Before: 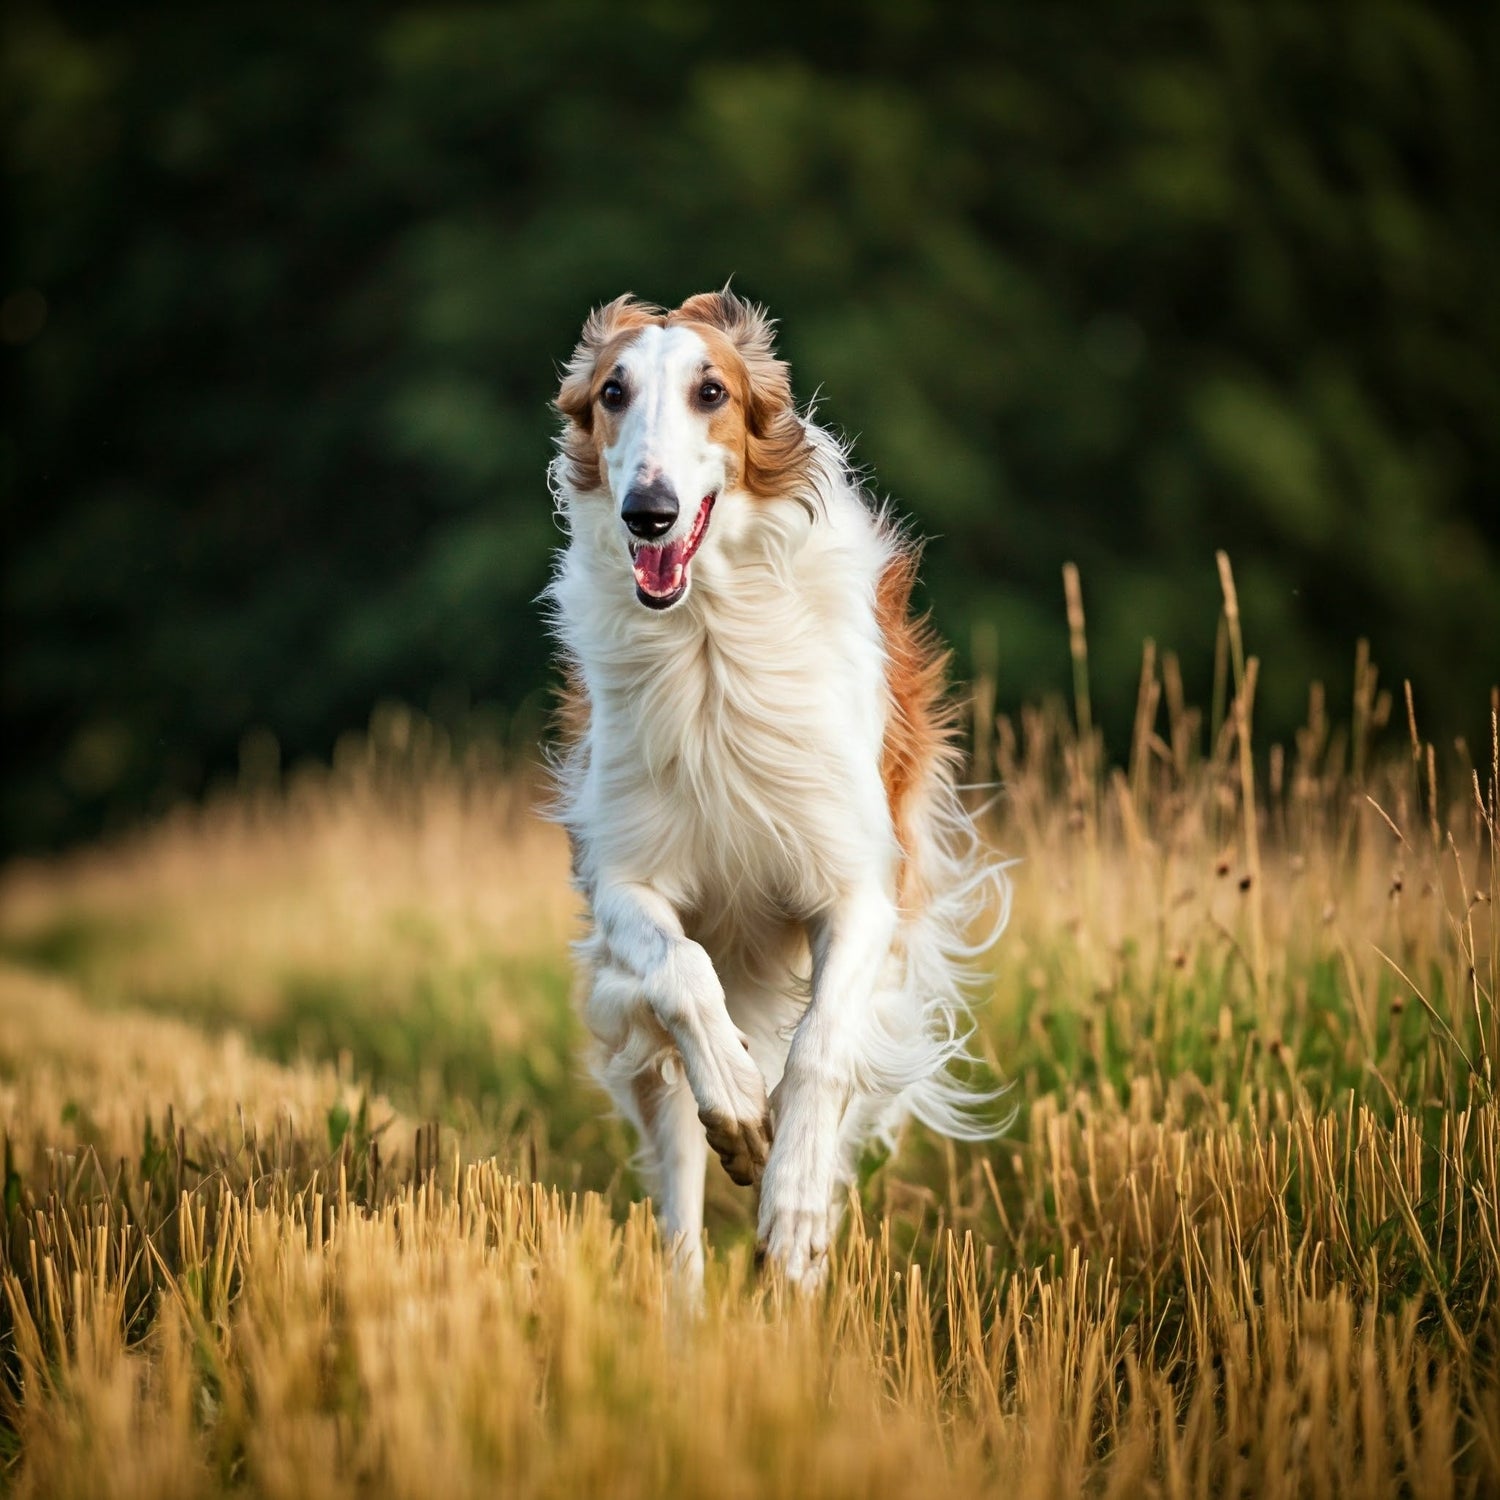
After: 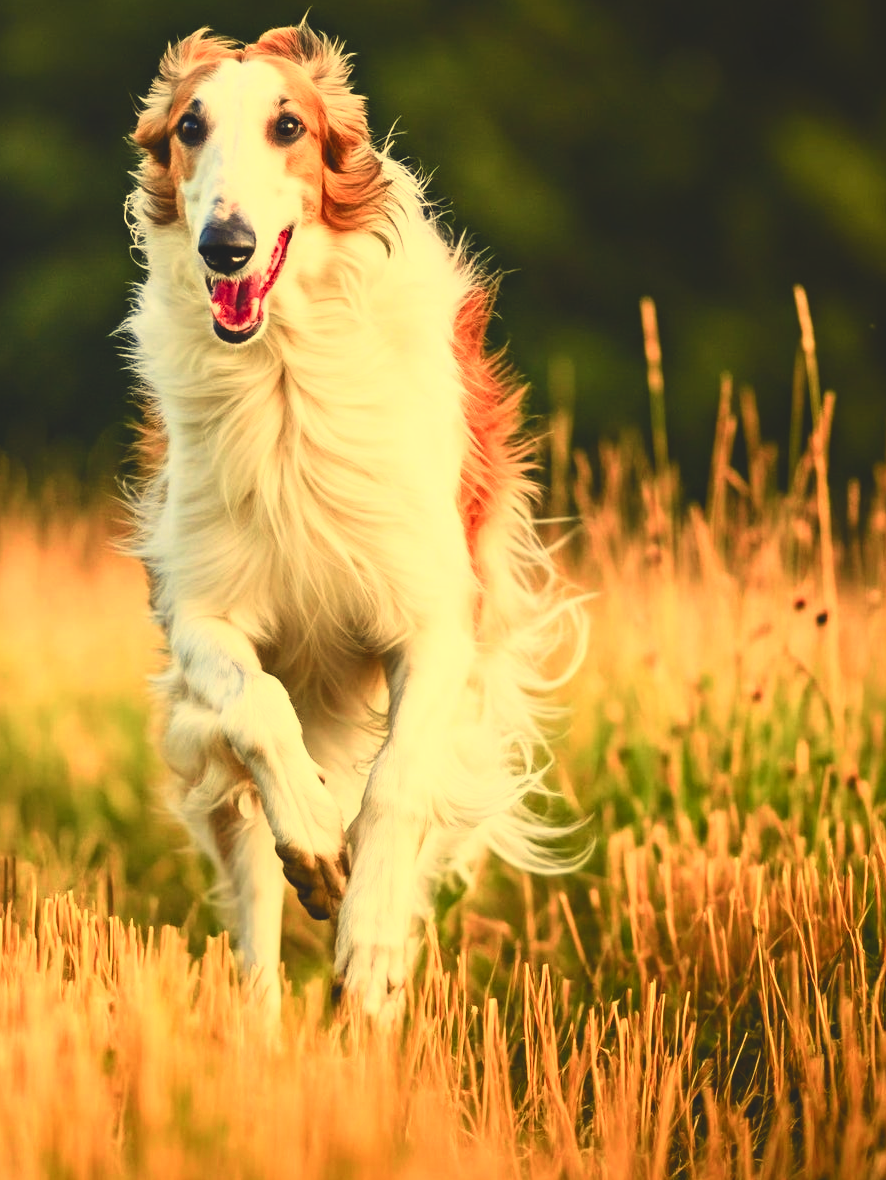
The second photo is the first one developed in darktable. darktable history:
crop and rotate: left 28.256%, top 17.734%, right 12.656%, bottom 3.573%
exposure: black level correction -0.028, compensate highlight preservation false
tone curve: curves: ch0 [(0, 0) (0.074, 0.04) (0.157, 0.1) (0.472, 0.515) (0.635, 0.731) (0.768, 0.878) (0.899, 0.969) (1, 1)]; ch1 [(0, 0) (0.08, 0.08) (0.3, 0.3) (0.5, 0.5) (0.539, 0.558) (0.586, 0.658) (0.69, 0.787) (0.92, 0.92) (1, 1)]; ch2 [(0, 0) (0.08, 0.08) (0.3, 0.3) (0.5, 0.5) (0.543, 0.597) (0.597, 0.679) (0.92, 0.92) (1, 1)], color space Lab, independent channels, preserve colors none
white balance: red 1.123, blue 0.83
